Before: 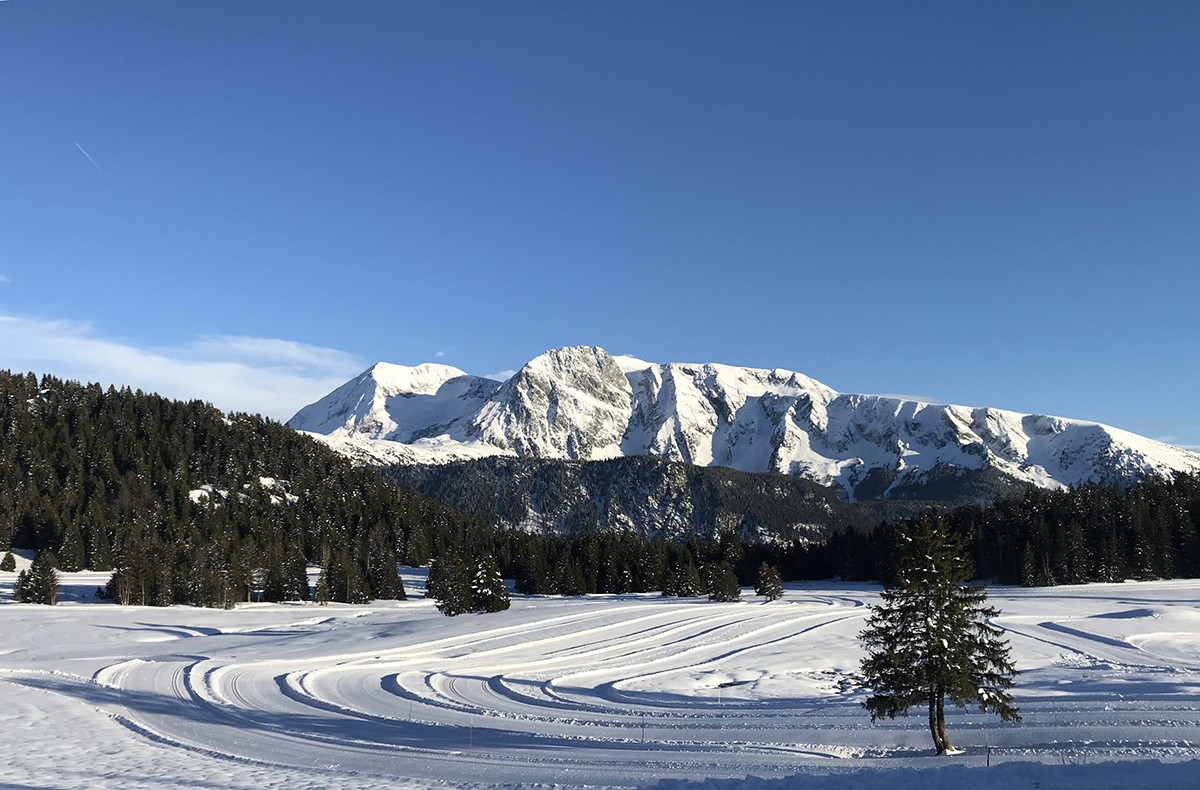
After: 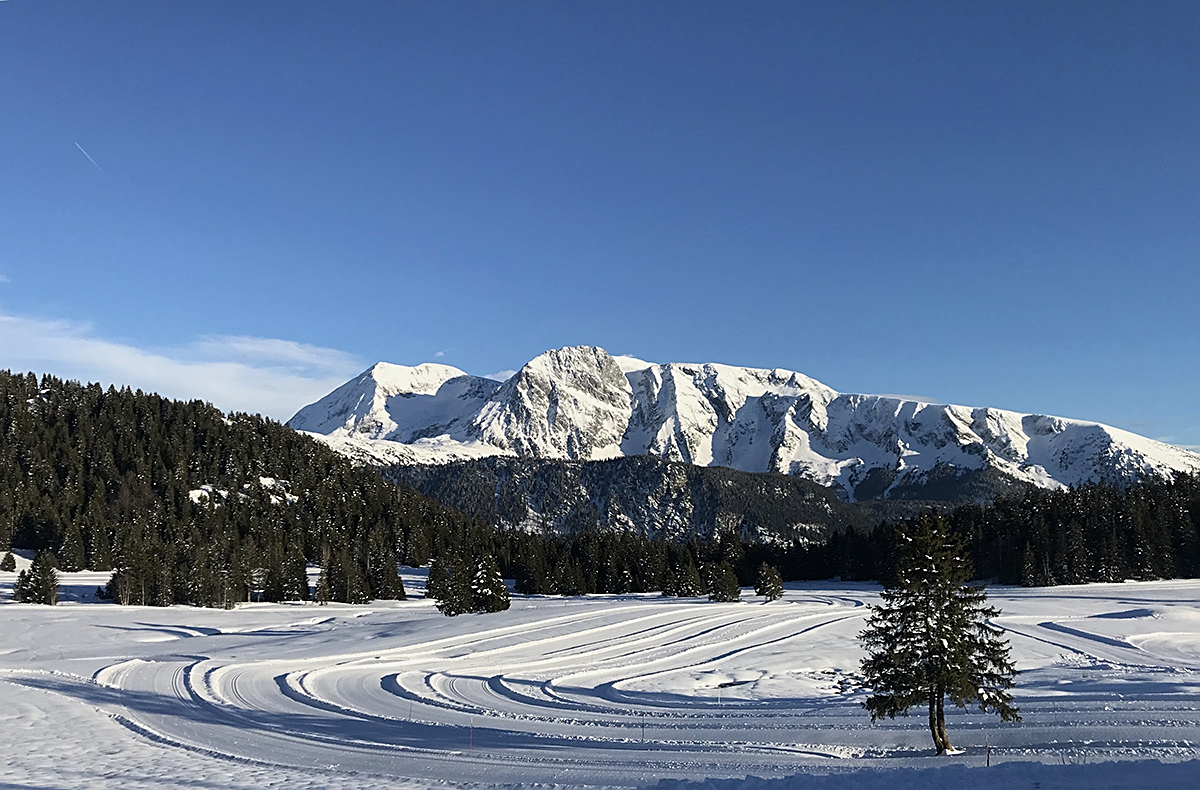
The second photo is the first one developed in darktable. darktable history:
exposure: exposure -0.153 EV, compensate highlight preservation false
sharpen: on, module defaults
